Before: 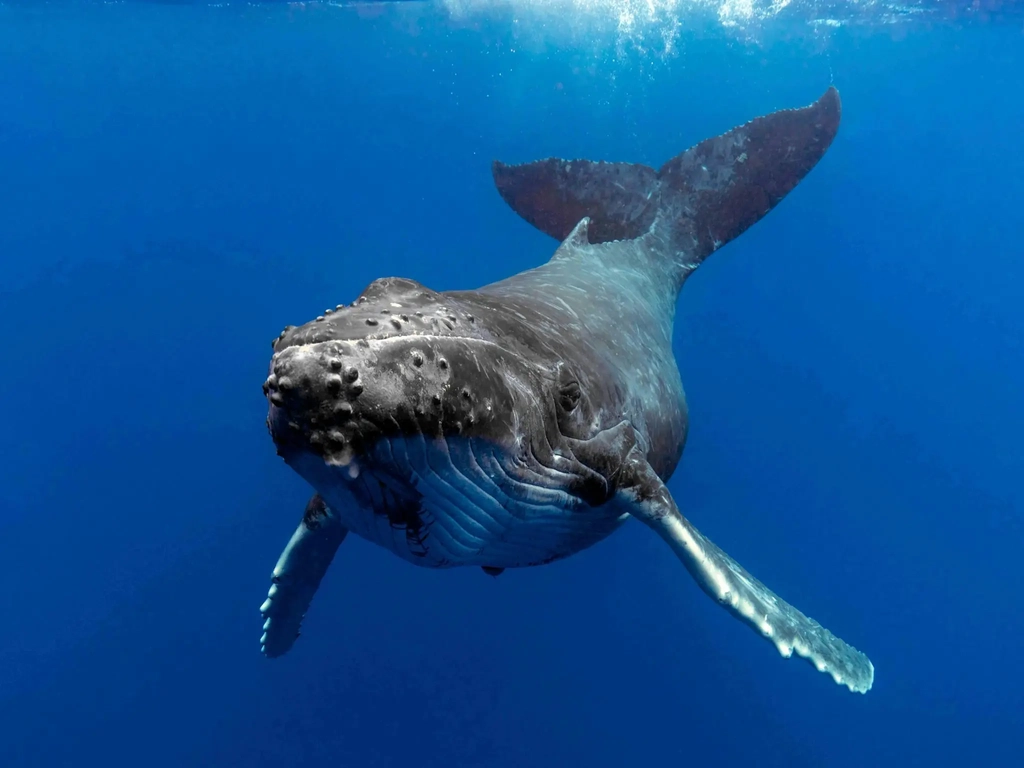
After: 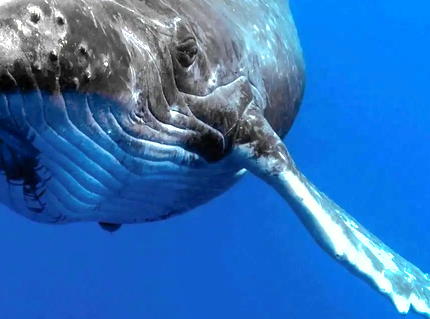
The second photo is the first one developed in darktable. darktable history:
shadows and highlights: on, module defaults
tone equalizer: -8 EV -0.418 EV, -7 EV -0.425 EV, -6 EV -0.342 EV, -5 EV -0.213 EV, -3 EV 0.256 EV, -2 EV 0.337 EV, -1 EV 0.365 EV, +0 EV 0.42 EV, edges refinement/feathering 500, mask exposure compensation -1.57 EV, preserve details no
exposure: black level correction 0, exposure 1.098 EV, compensate highlight preservation false
crop: left 37.452%, top 44.885%, right 20.507%, bottom 13.494%
